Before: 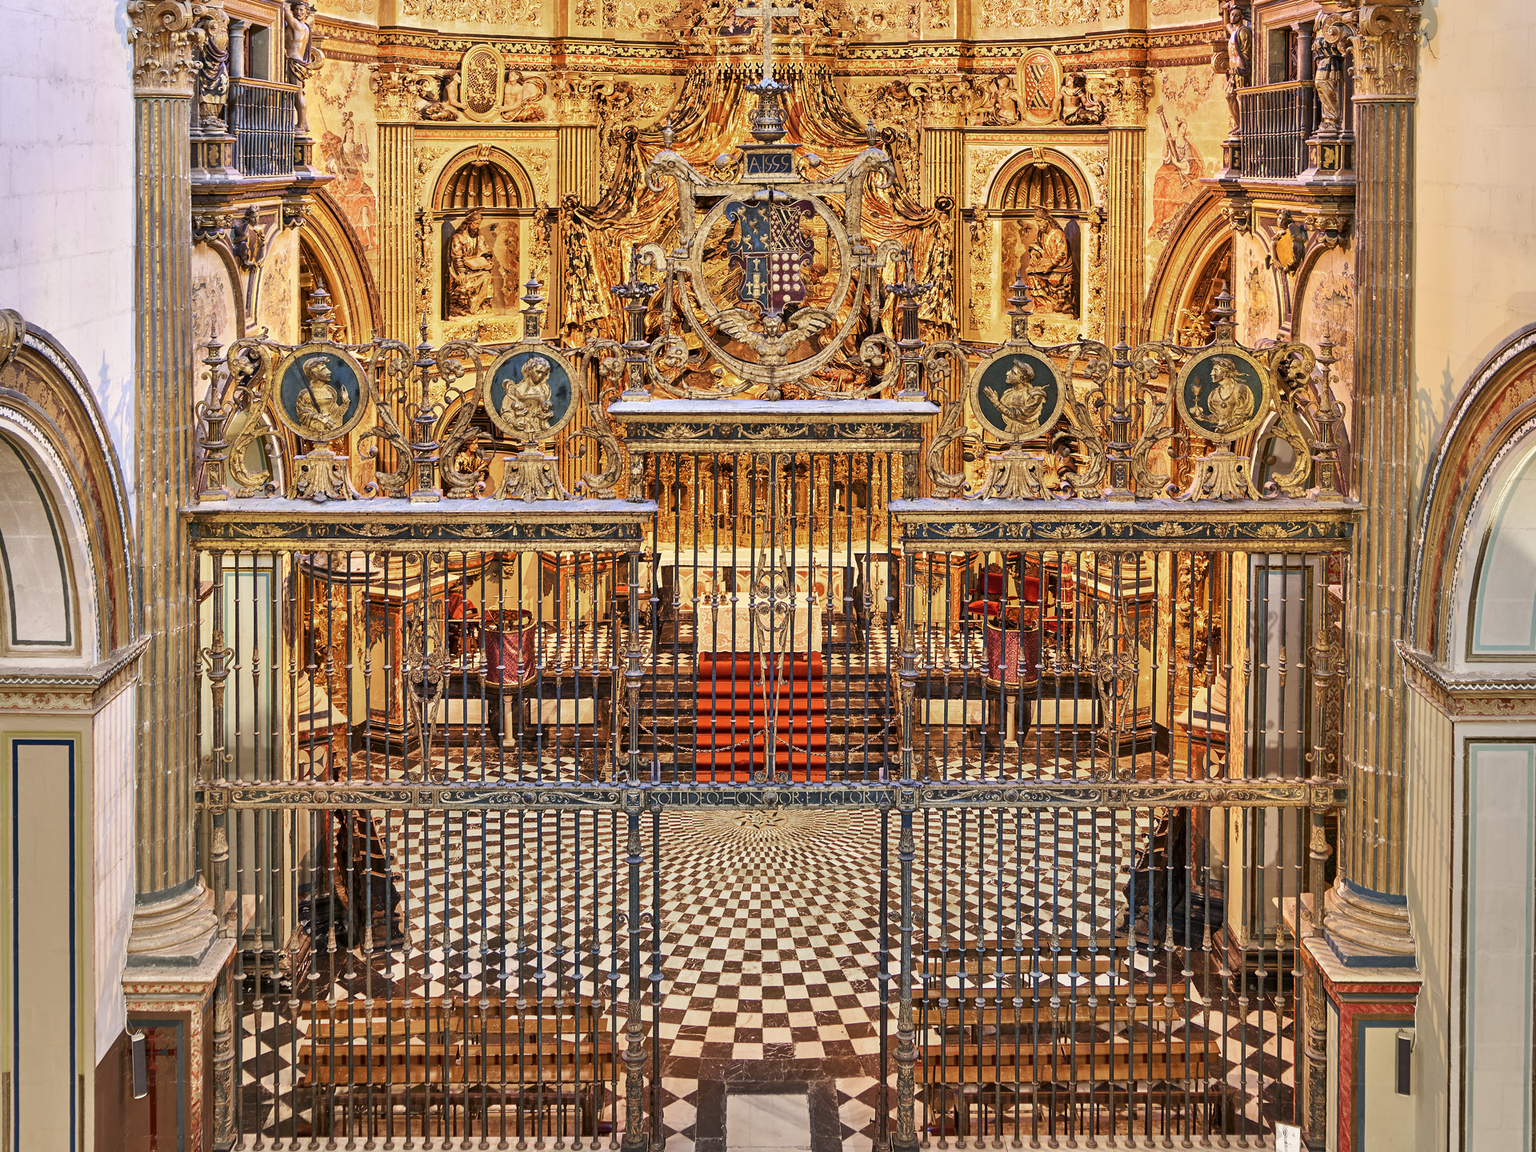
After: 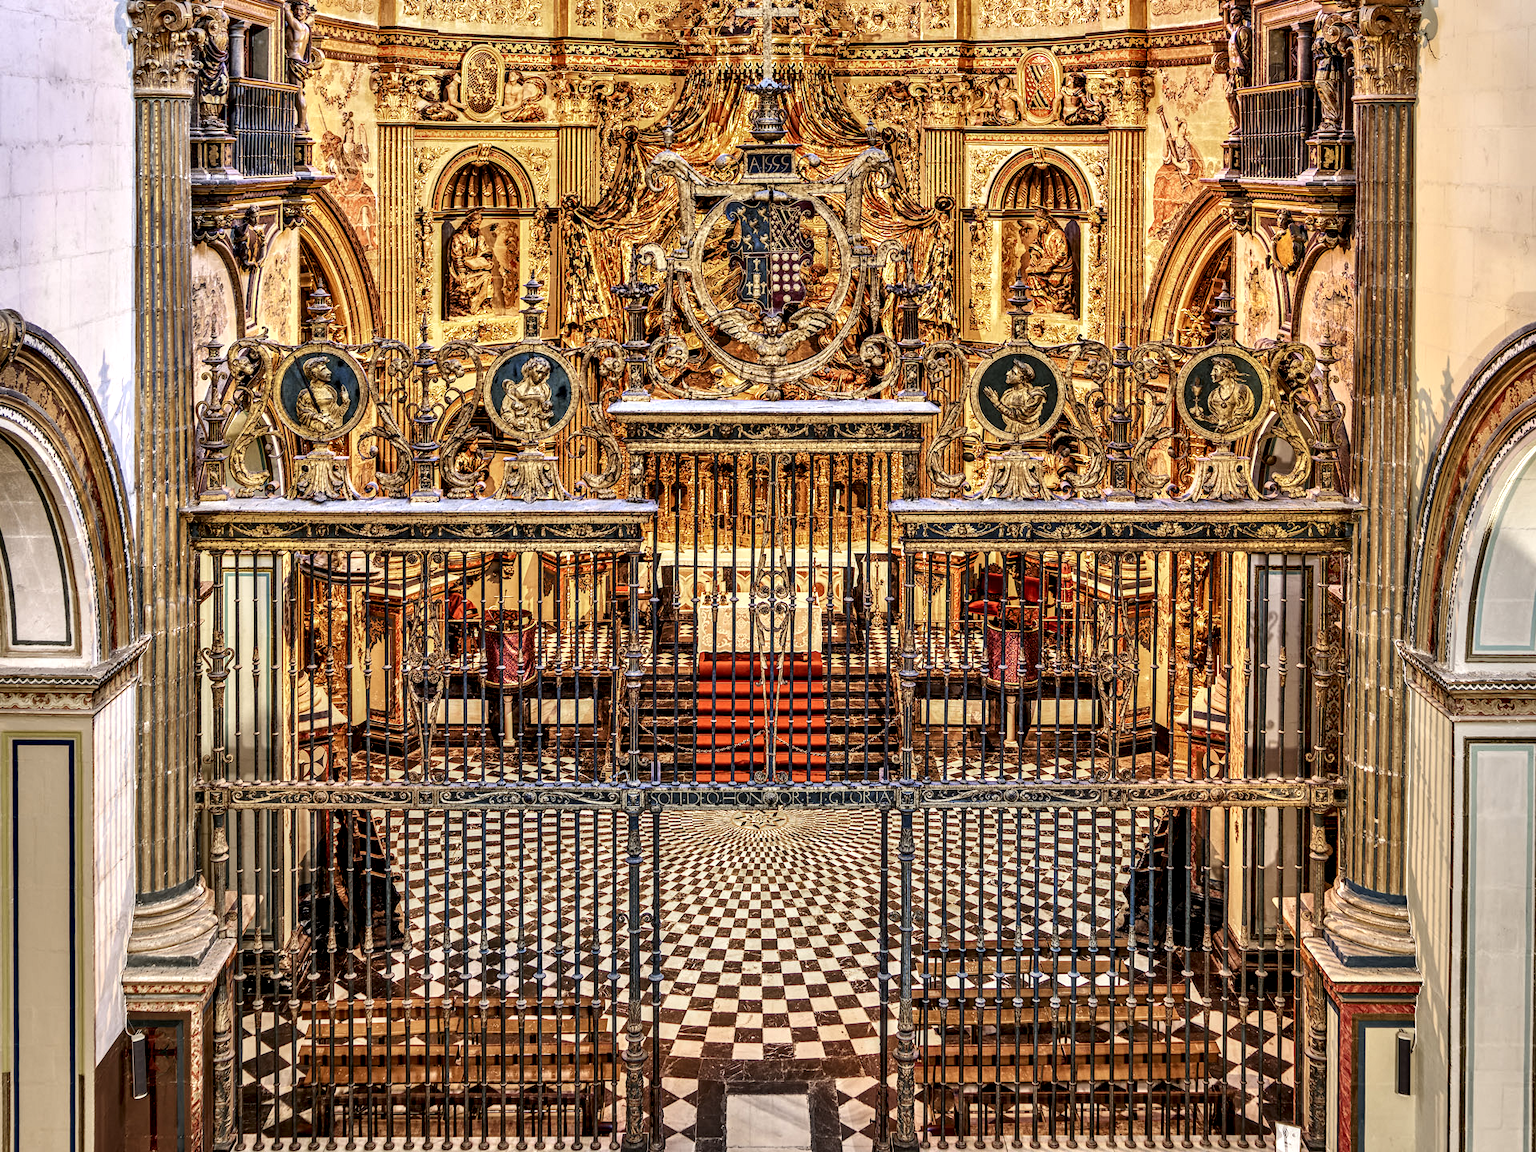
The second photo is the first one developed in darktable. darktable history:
local contrast: highlights 16%, detail 187%
